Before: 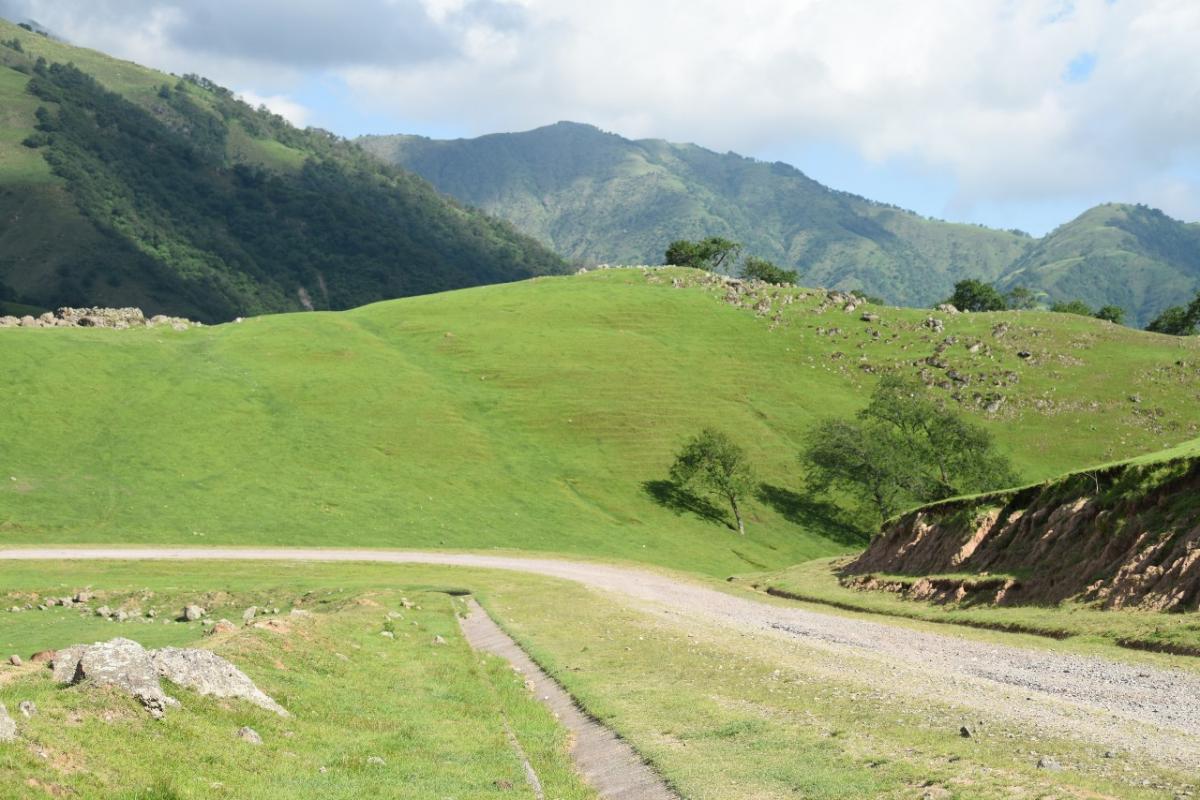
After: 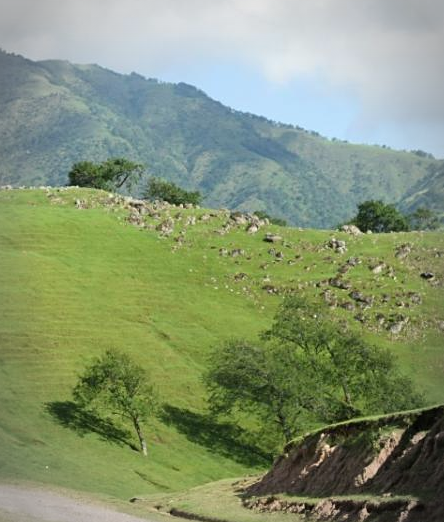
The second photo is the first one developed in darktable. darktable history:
crop and rotate: left 49.829%, top 10.083%, right 13.109%, bottom 24.617%
vignetting: automatic ratio true
sharpen: amount 0.215
